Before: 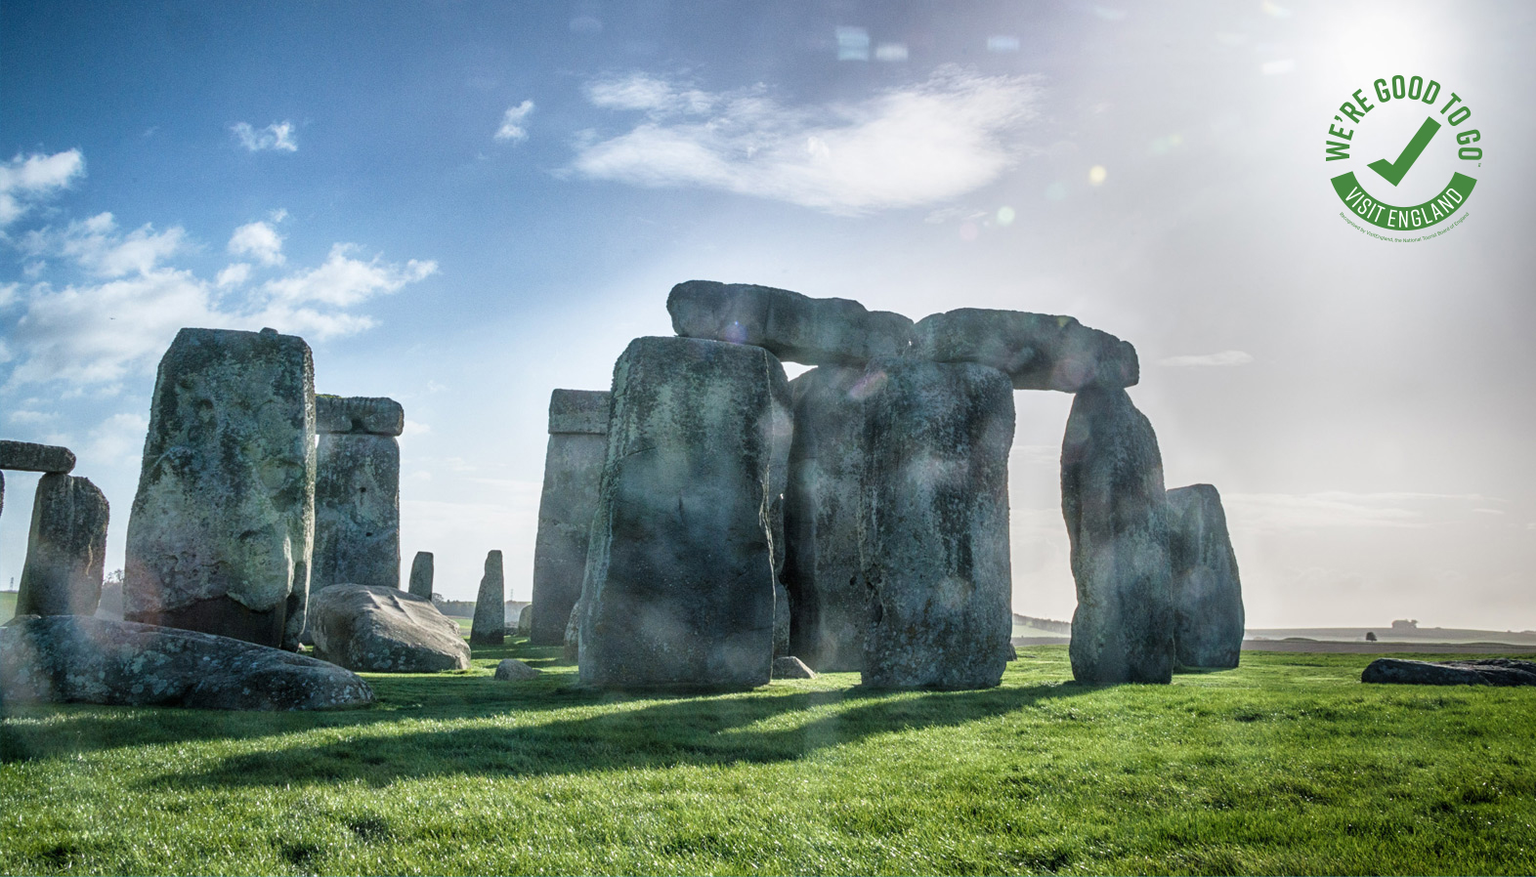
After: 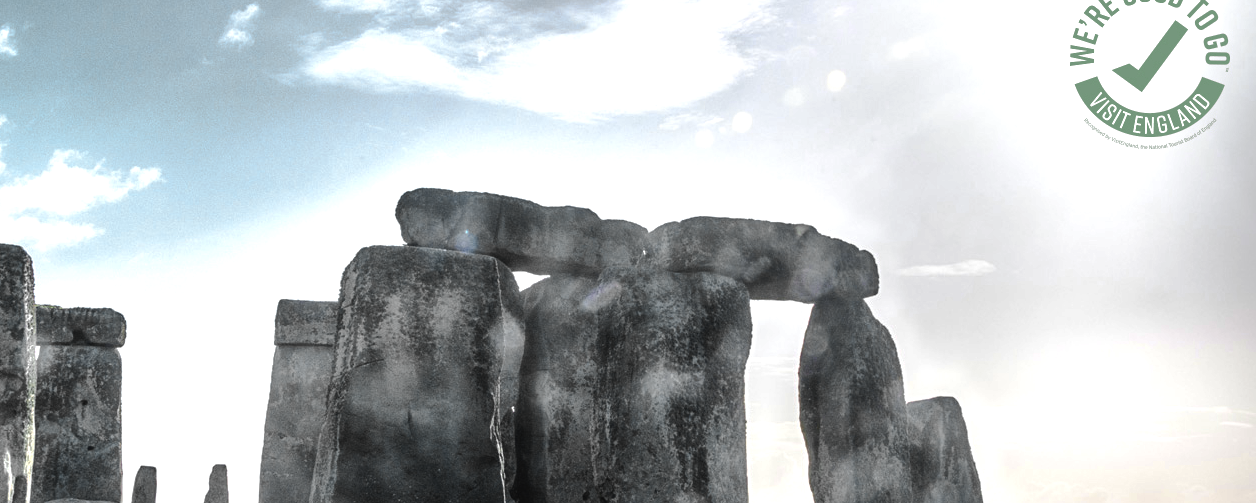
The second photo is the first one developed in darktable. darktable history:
contrast brightness saturation: contrast -0.085, brightness -0.042, saturation -0.112
base curve: curves: ch0 [(0, 0) (0.235, 0.266) (0.503, 0.496) (0.786, 0.72) (1, 1)], preserve colors none
tone equalizer: -8 EV -0.719 EV, -7 EV -0.699 EV, -6 EV -0.591 EV, -5 EV -0.399 EV, -3 EV 0.386 EV, -2 EV 0.6 EV, -1 EV 0.68 EV, +0 EV 0.758 EV, edges refinement/feathering 500, mask exposure compensation -1.57 EV, preserve details no
crop: left 18.266%, top 11.088%, right 1.817%, bottom 32.895%
color zones: curves: ch0 [(0.257, 0.558) (0.75, 0.565)]; ch1 [(0.004, 0.857) (0.14, 0.416) (0.257, 0.695) (0.442, 0.032) (0.736, 0.266) (0.891, 0.741)]; ch2 [(0, 0.623) (0.112, 0.436) (0.271, 0.474) (0.516, 0.64) (0.743, 0.286)]
